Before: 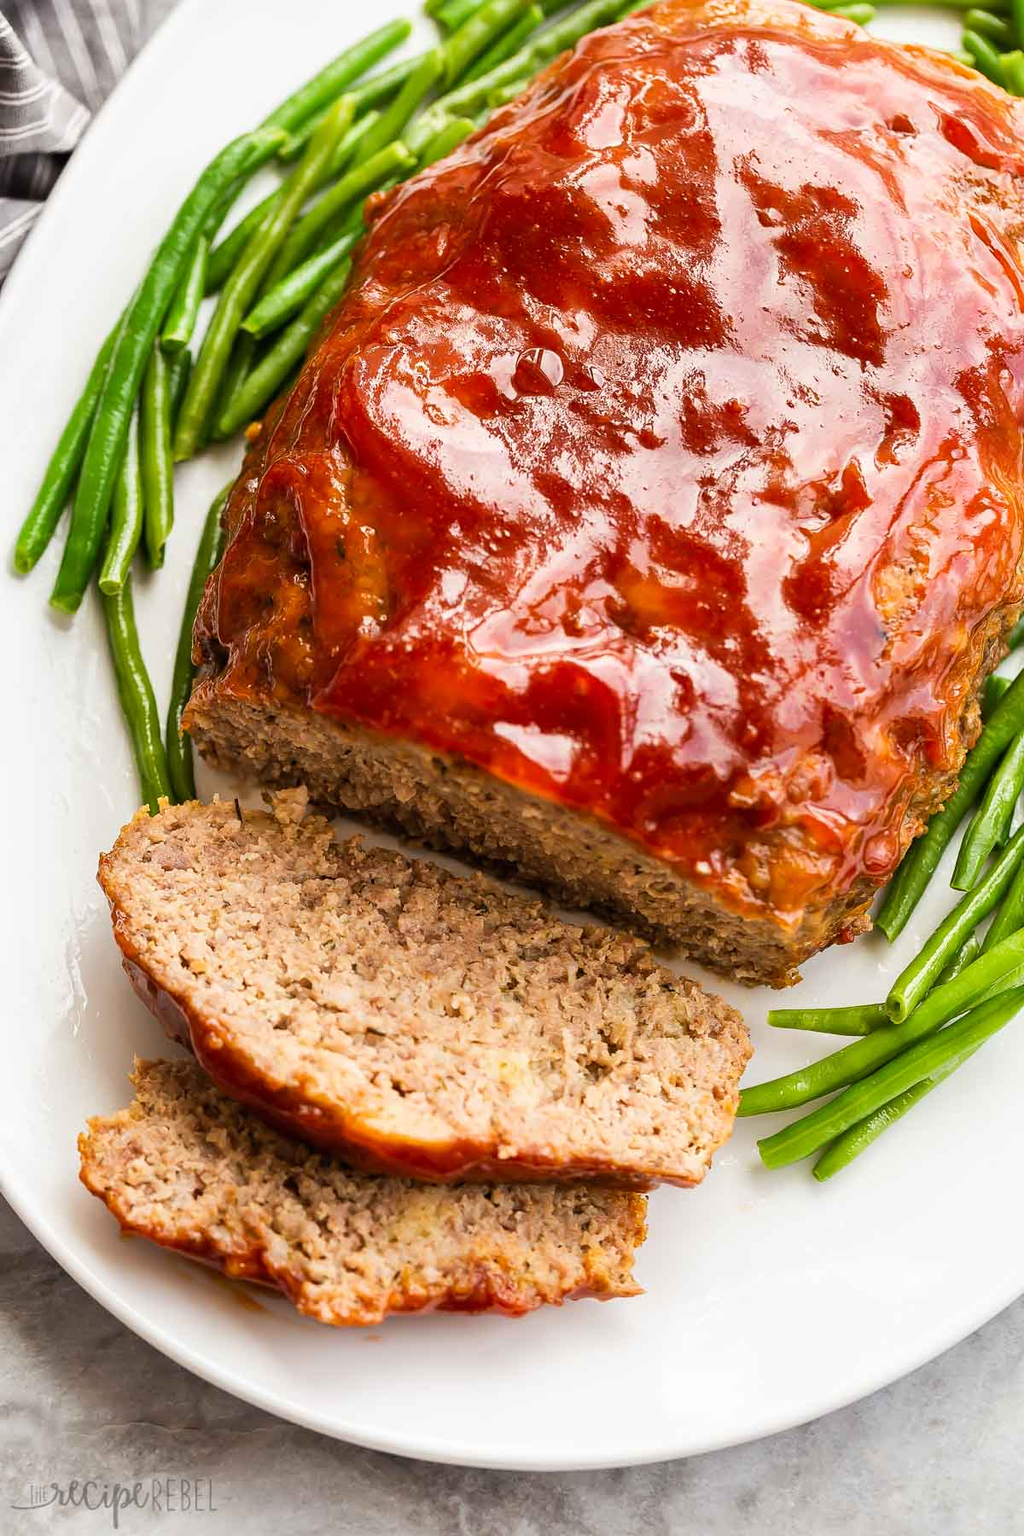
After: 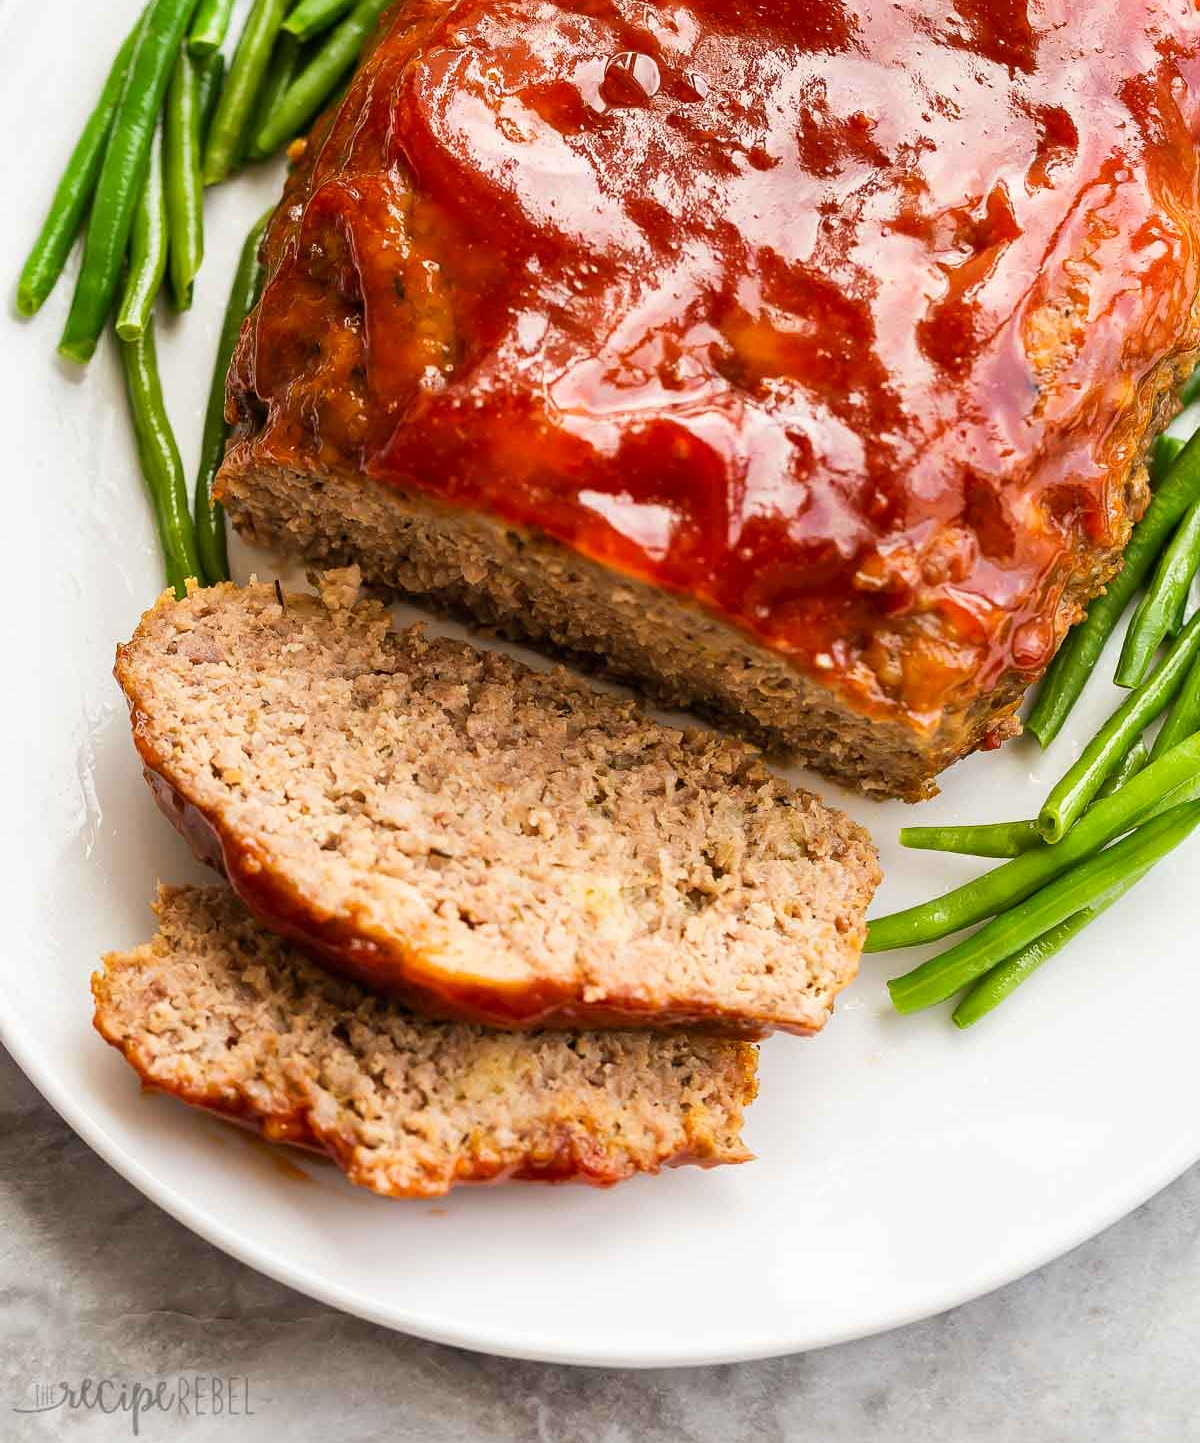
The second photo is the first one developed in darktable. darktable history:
crop and rotate: top 19.81%
